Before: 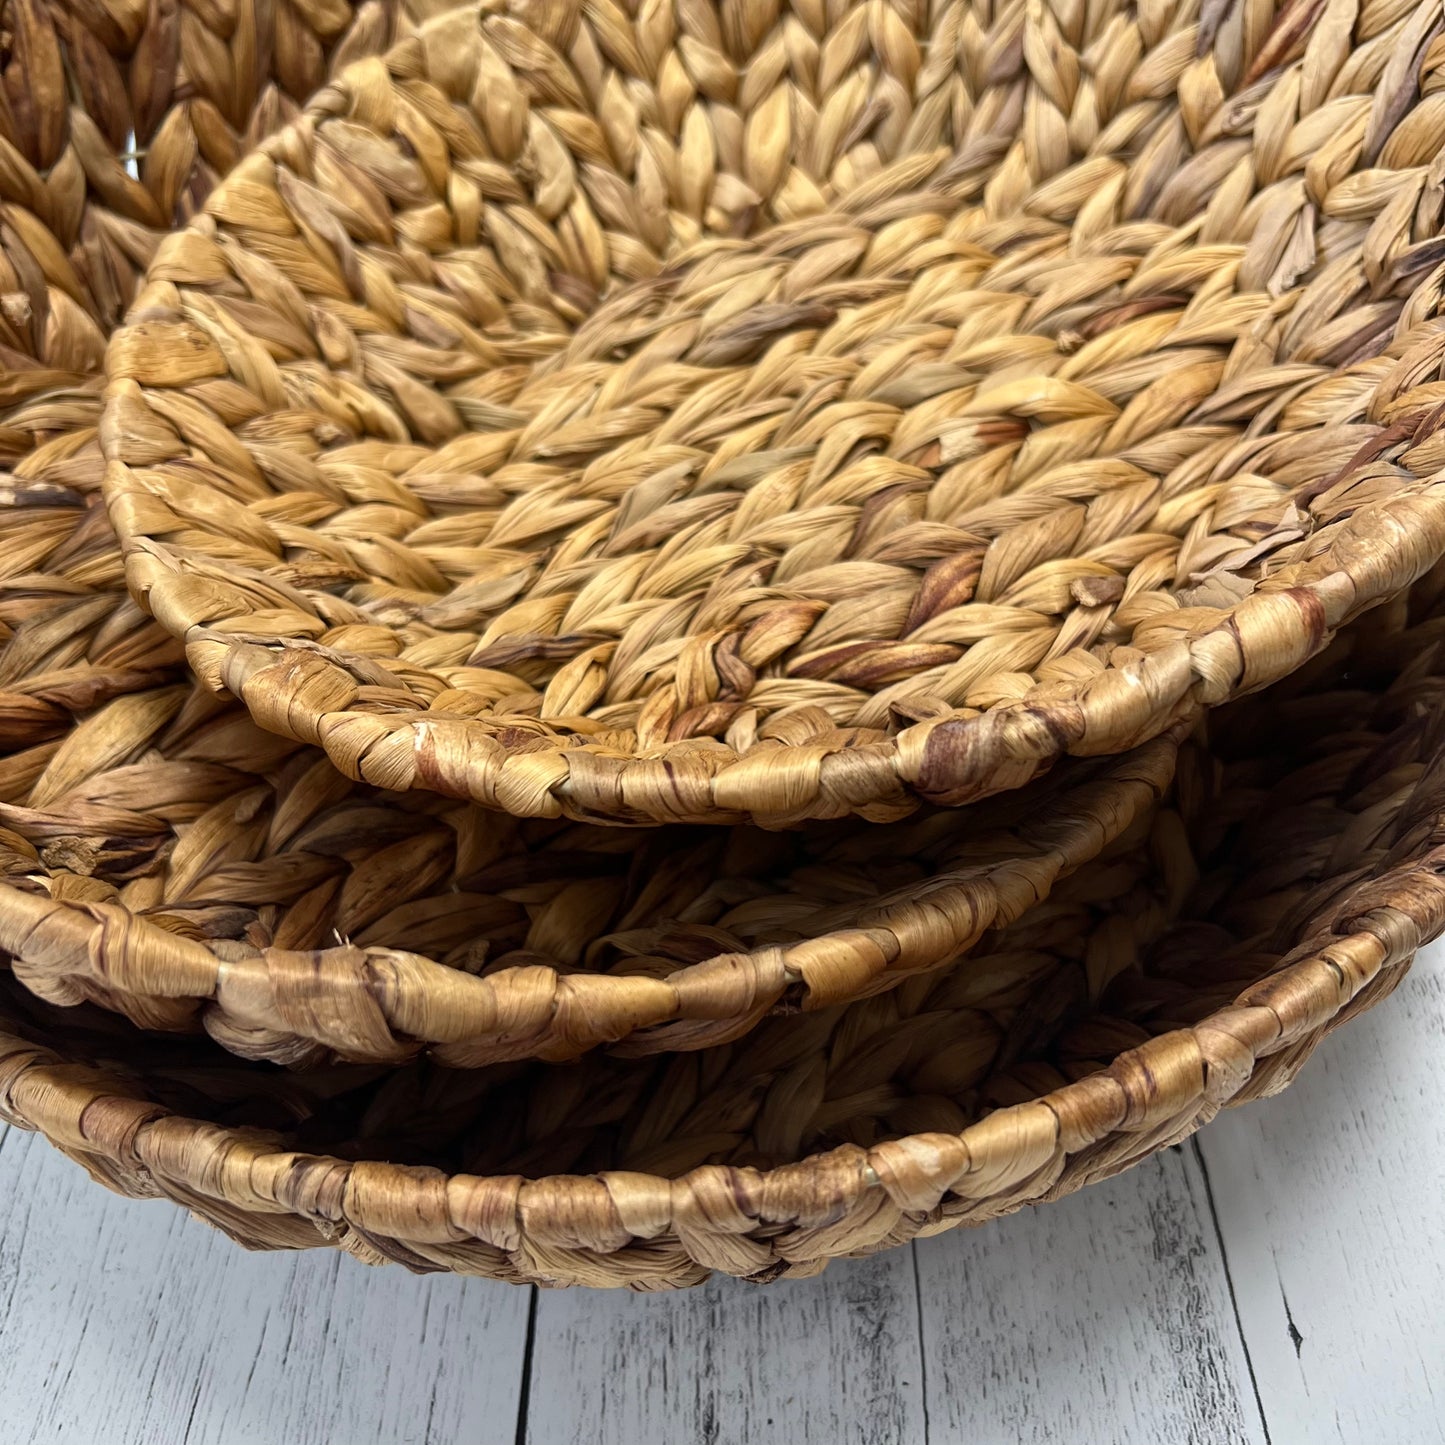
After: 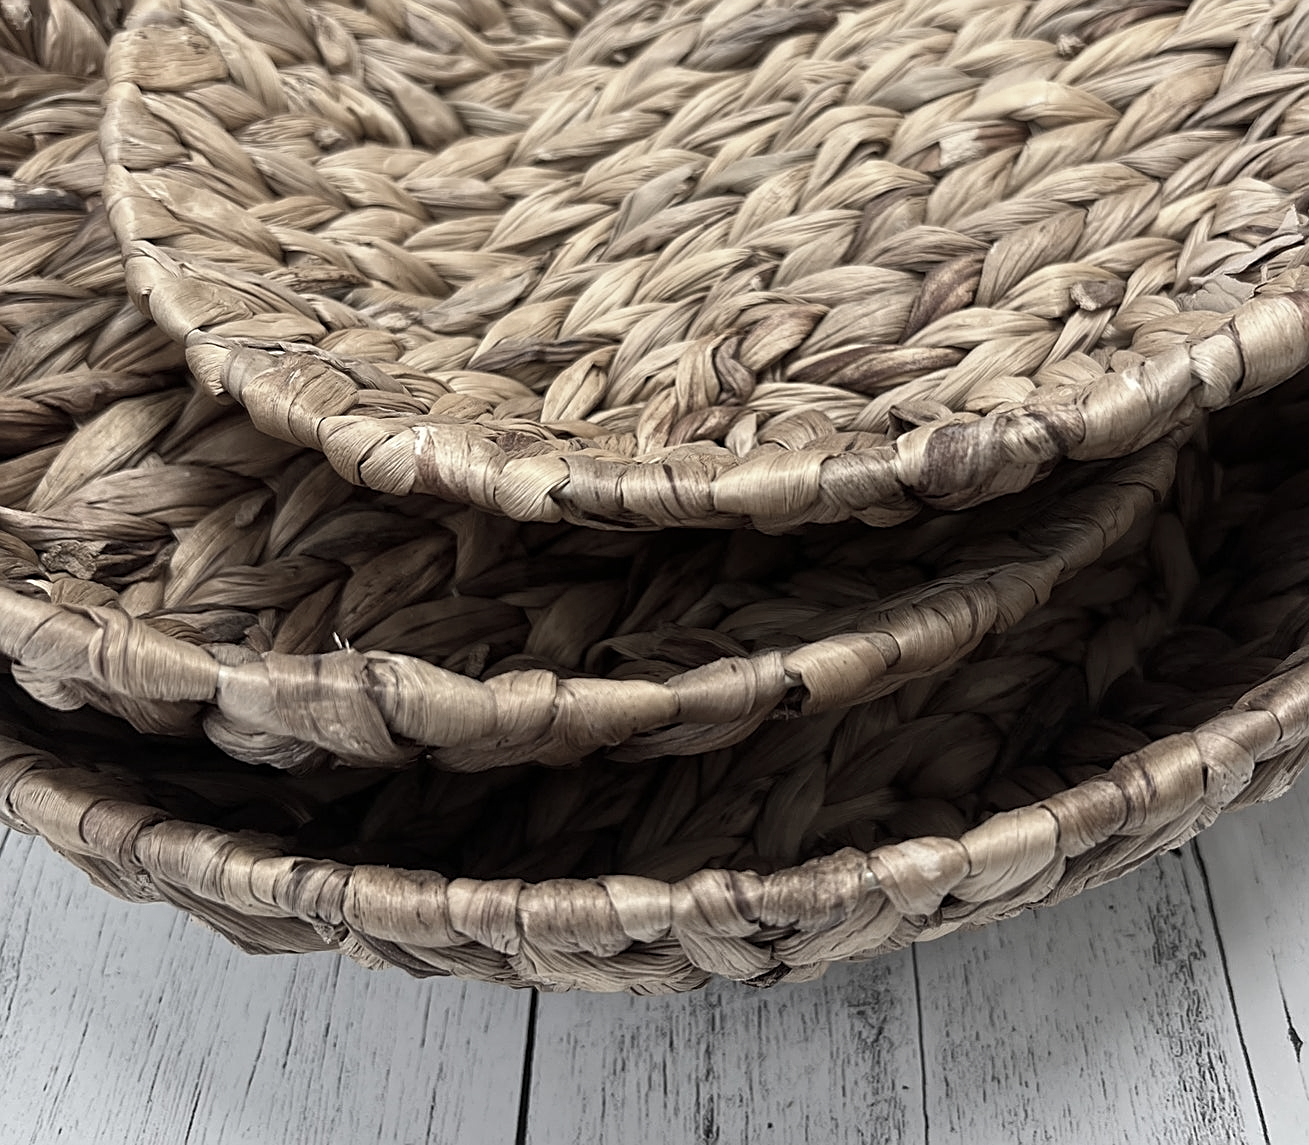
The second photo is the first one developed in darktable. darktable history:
color correction: highlights b* -0.035, saturation 0.356
sharpen: on, module defaults
crop: top 20.5%, right 9.372%, bottom 0.237%
